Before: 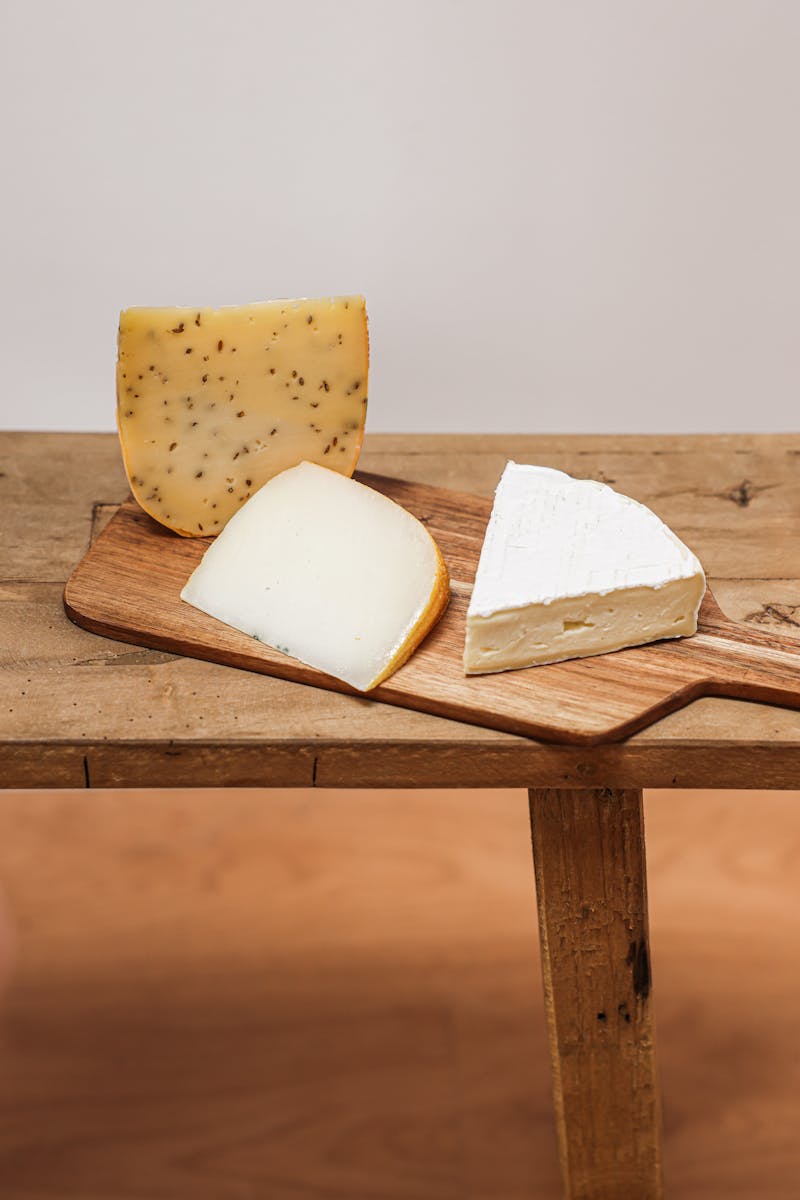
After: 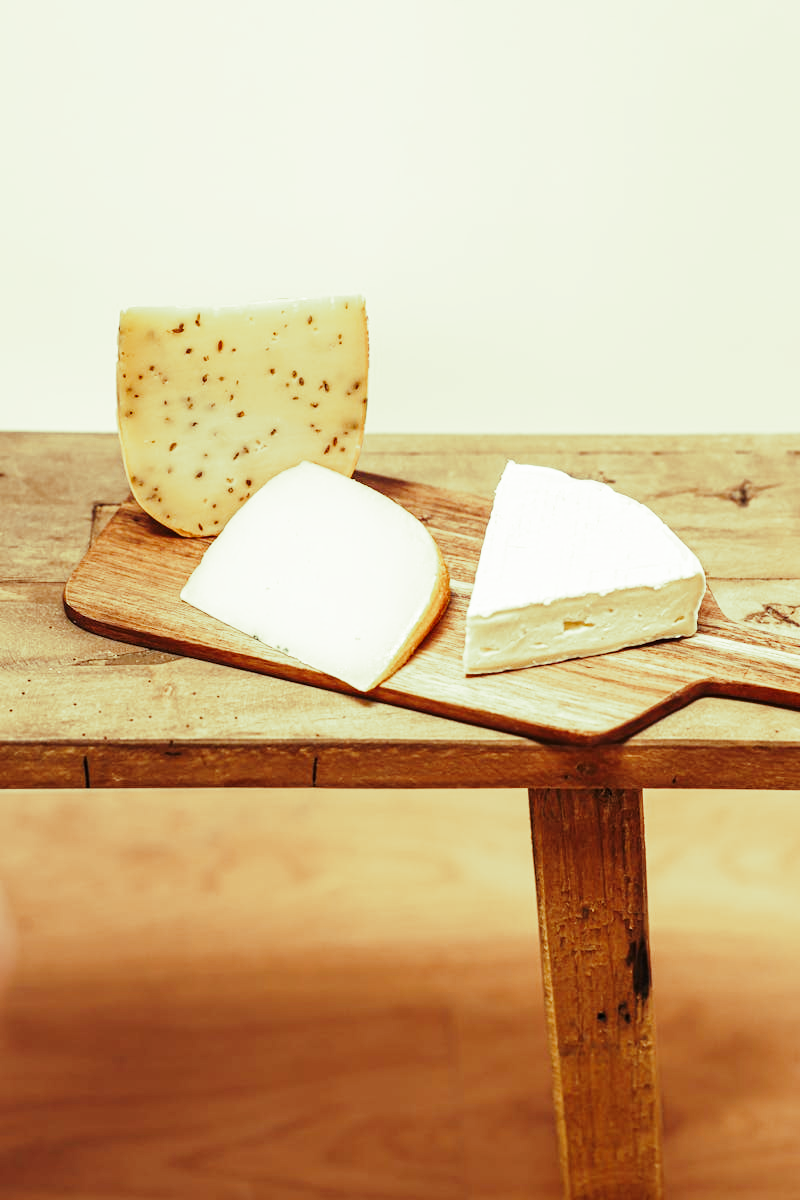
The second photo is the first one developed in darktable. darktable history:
split-toning: shadows › hue 290.82°, shadows › saturation 0.34, highlights › saturation 0.38, balance 0, compress 50%
base curve: curves: ch0 [(0, 0) (0.028, 0.03) (0.121, 0.232) (0.46, 0.748) (0.859, 0.968) (1, 1)], preserve colors none
